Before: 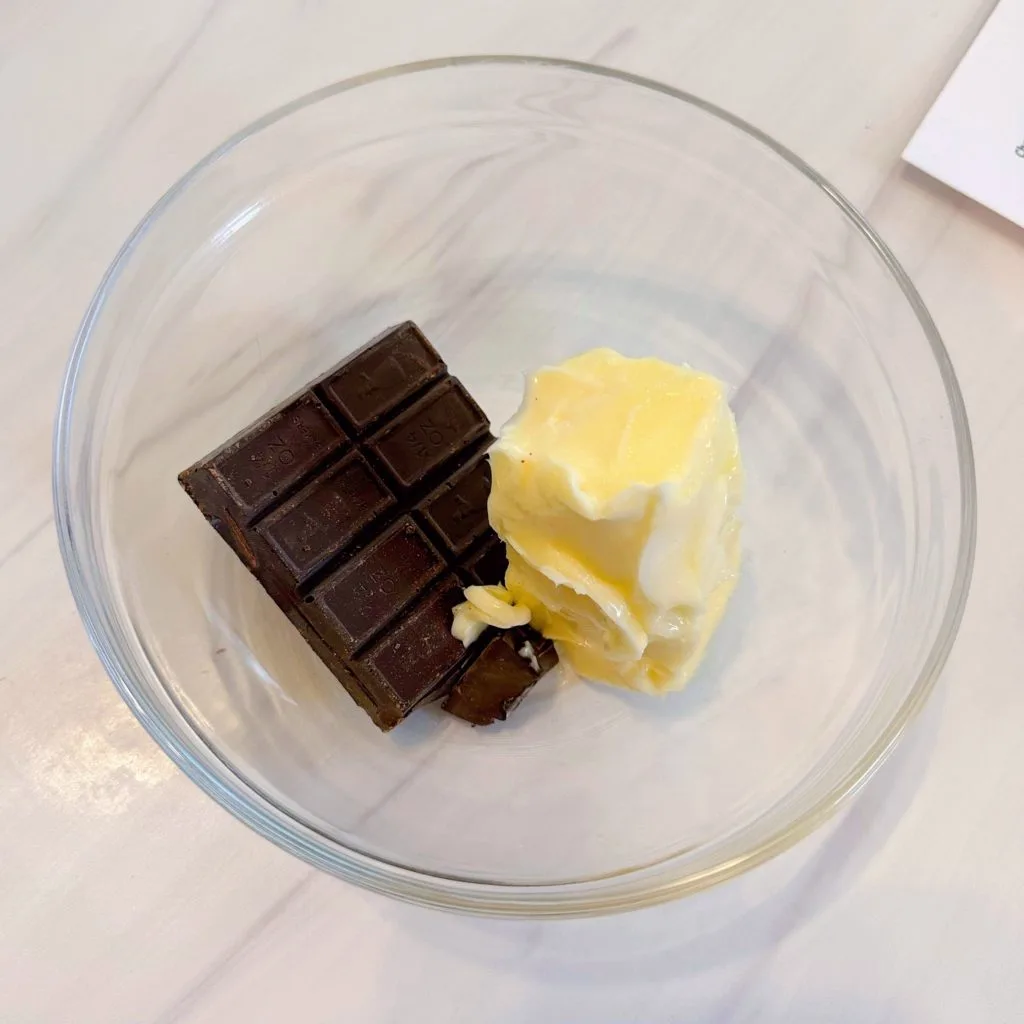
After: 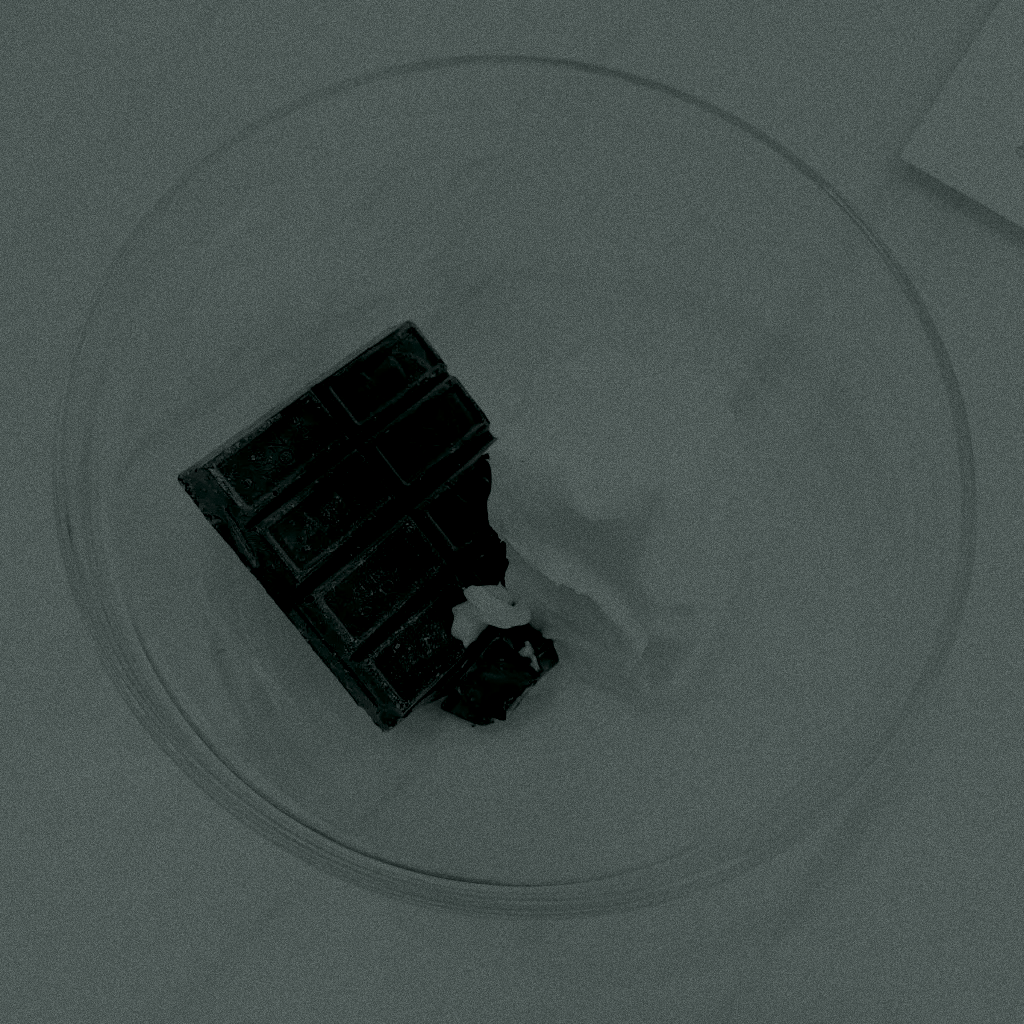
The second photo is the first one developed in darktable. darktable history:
tone equalizer: on, module defaults
grain: coarseness 0.09 ISO, strength 40%
colorize: hue 90°, saturation 19%, lightness 1.59%, version 1
base curve: curves: ch0 [(0, 0) (0.025, 0.046) (0.112, 0.277) (0.467, 0.74) (0.814, 0.929) (1, 0.942)]
